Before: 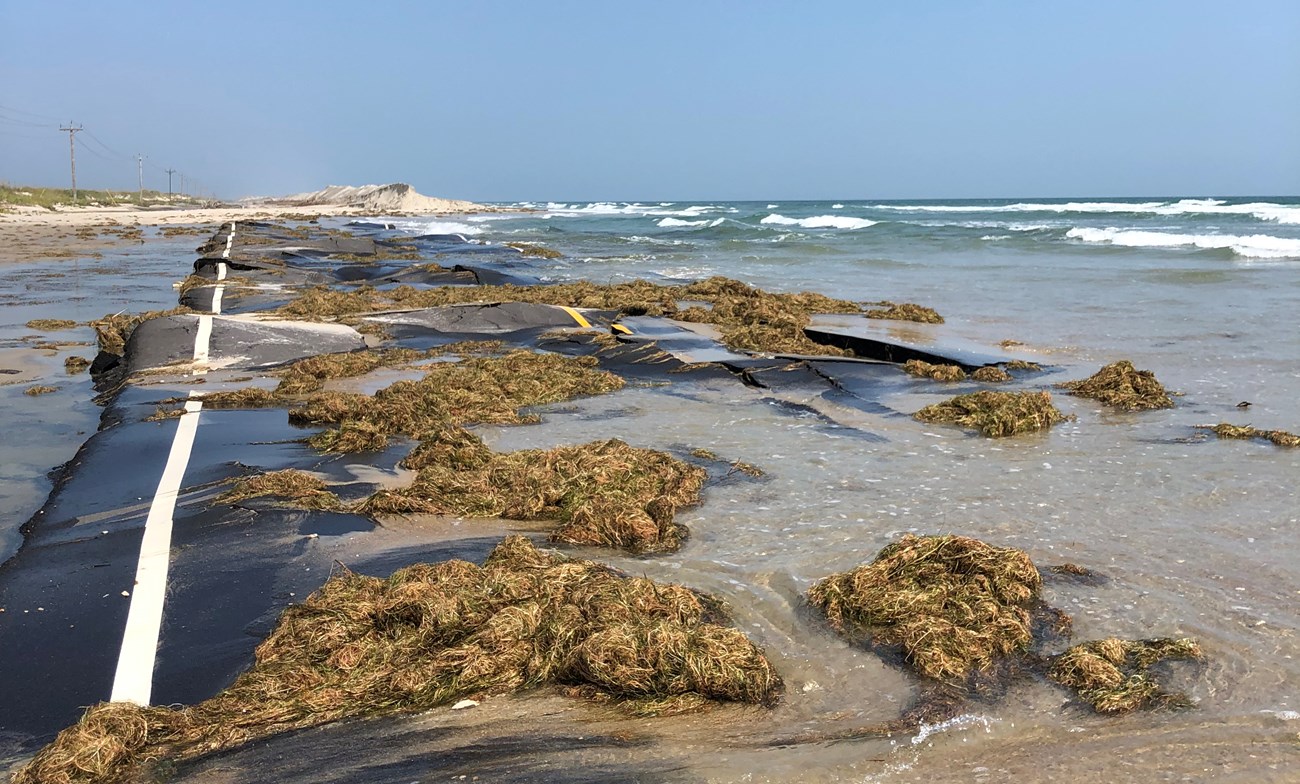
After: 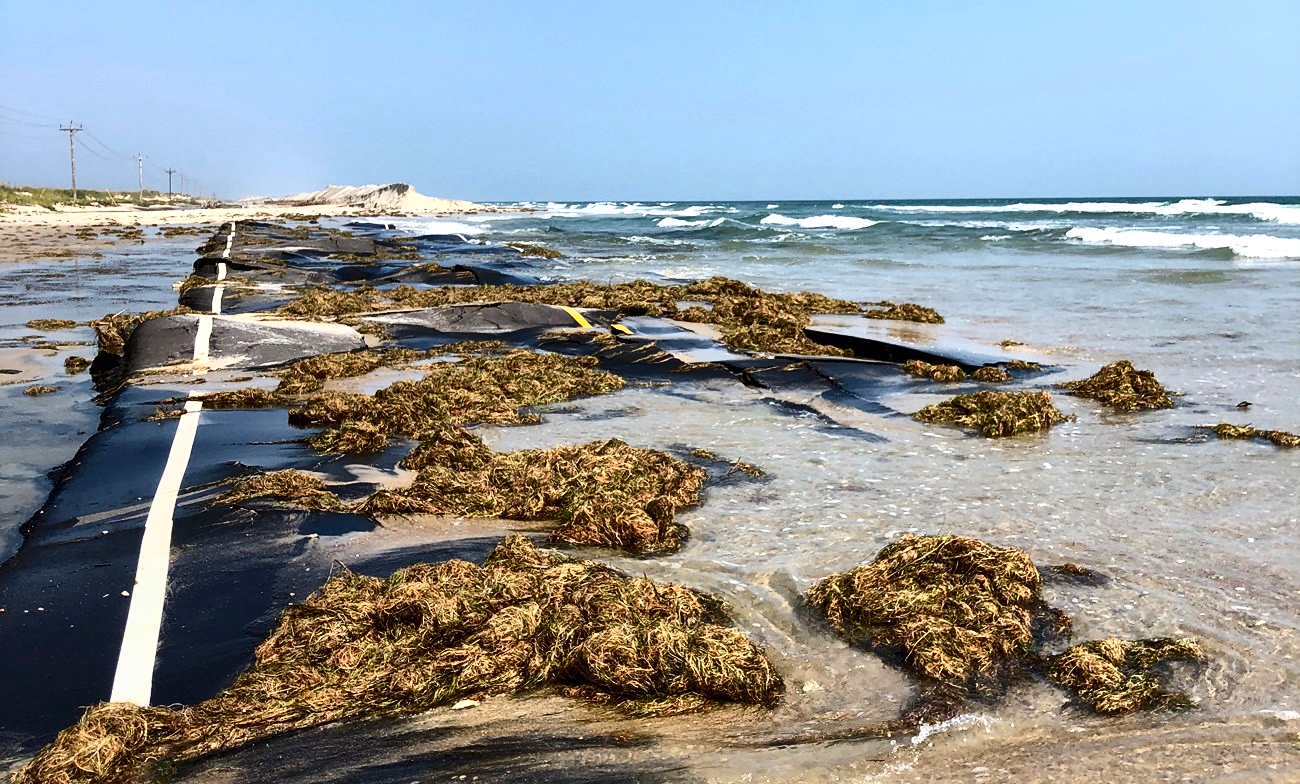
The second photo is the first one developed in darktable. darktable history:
exposure: exposure -0.21 EV, compensate highlight preservation false
white balance: emerald 1
contrast brightness saturation: contrast 0.4, brightness 0.05, saturation 0.25
local contrast: mode bilateral grid, contrast 20, coarseness 50, detail 150%, midtone range 0.2
